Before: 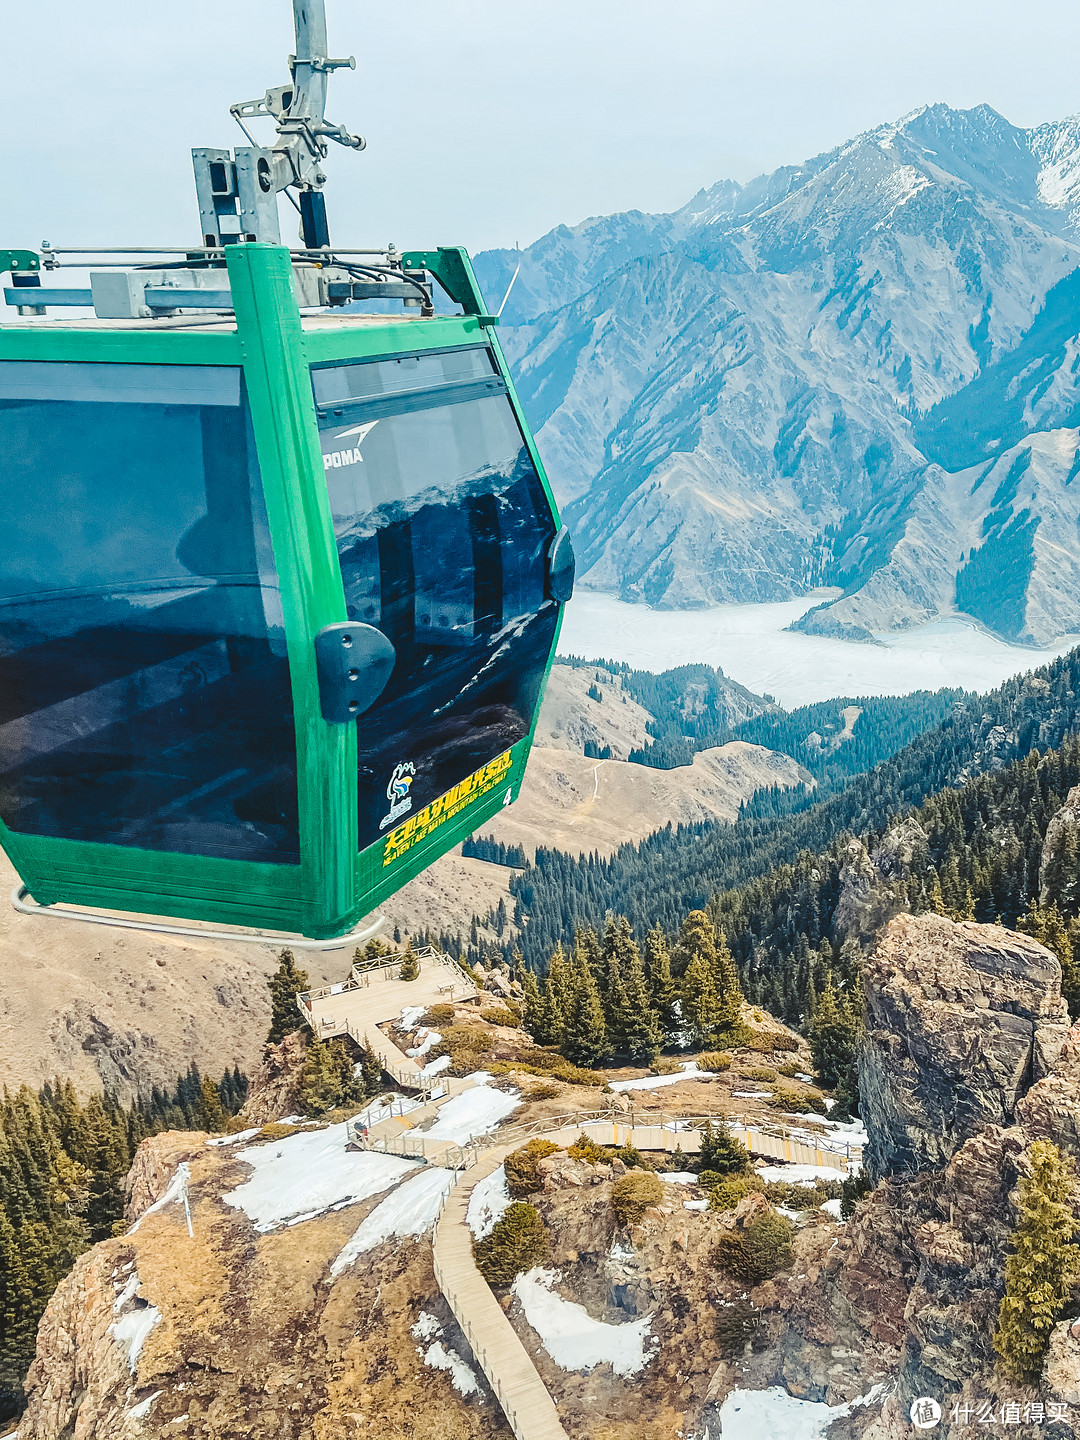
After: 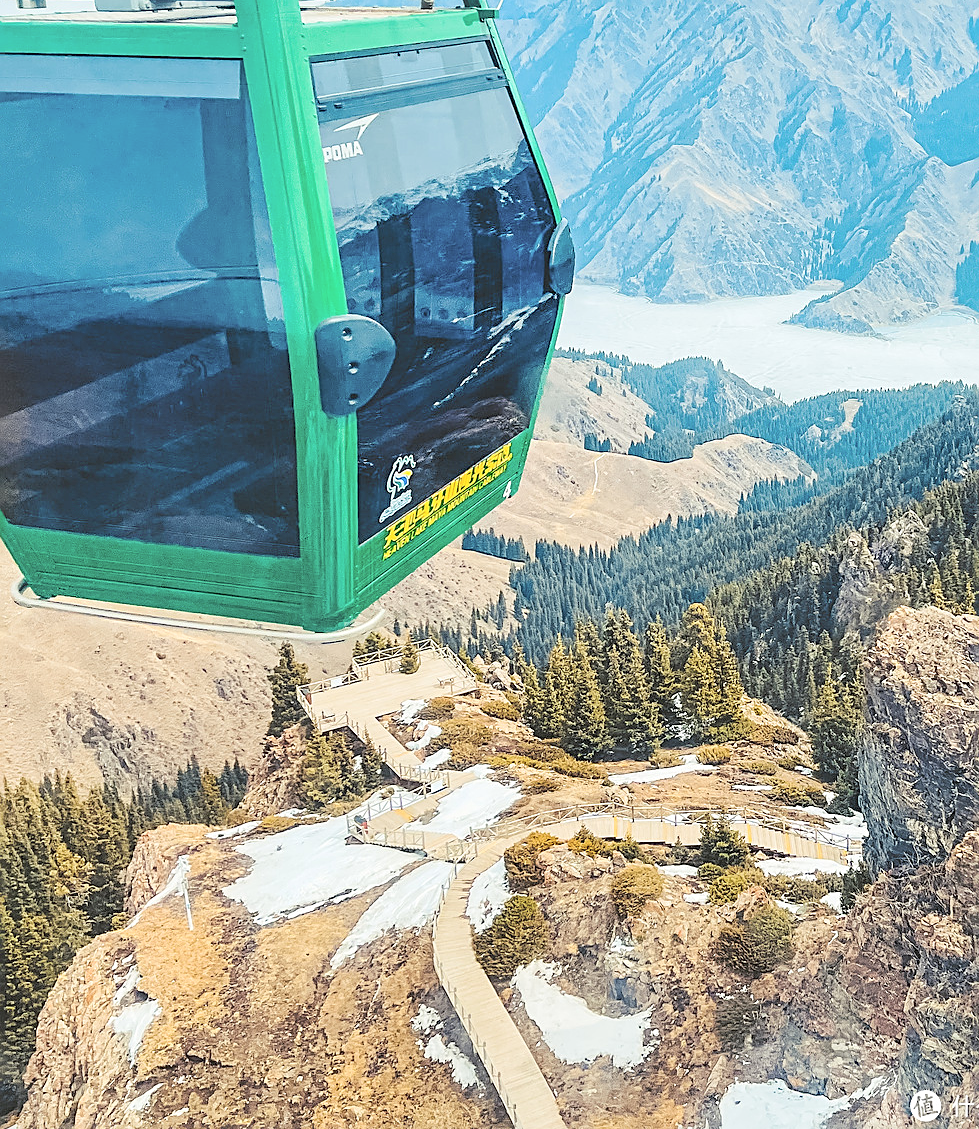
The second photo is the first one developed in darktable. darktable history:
contrast brightness saturation: brightness 0.273
sharpen: on, module defaults
crop: top 21.364%, right 9.328%, bottom 0.218%
